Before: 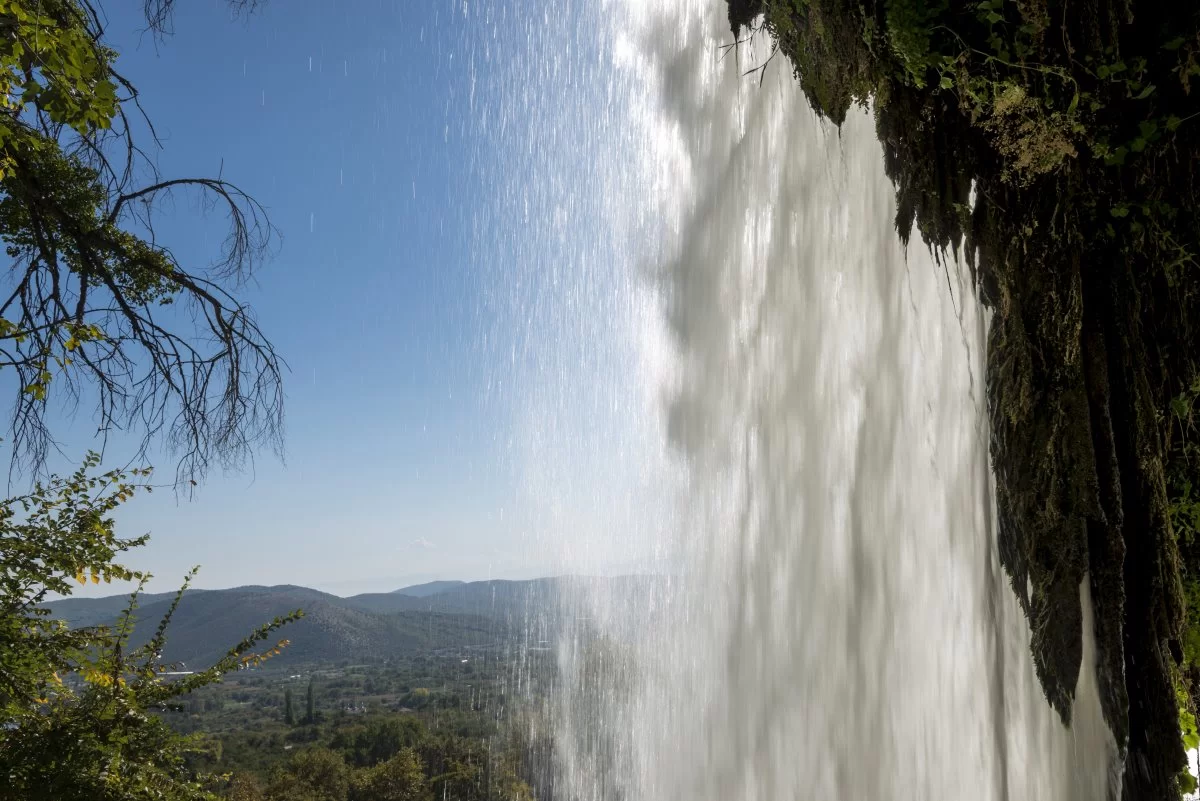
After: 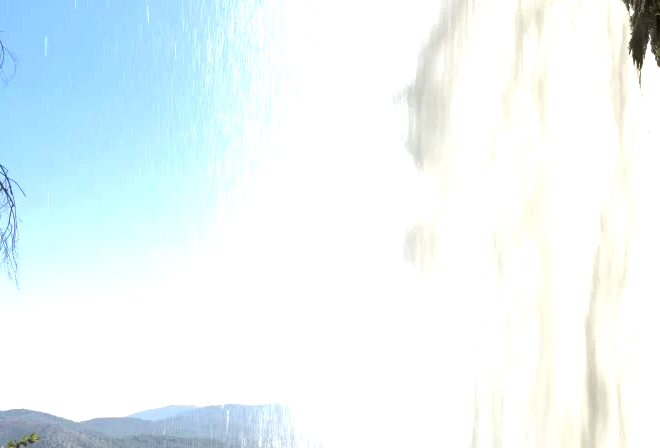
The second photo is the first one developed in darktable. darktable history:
exposure: black level correction 0, exposure 1.384 EV, compensate exposure bias true, compensate highlight preservation false
crop and rotate: left 22.189%, top 22.049%, right 22.802%, bottom 21.923%
